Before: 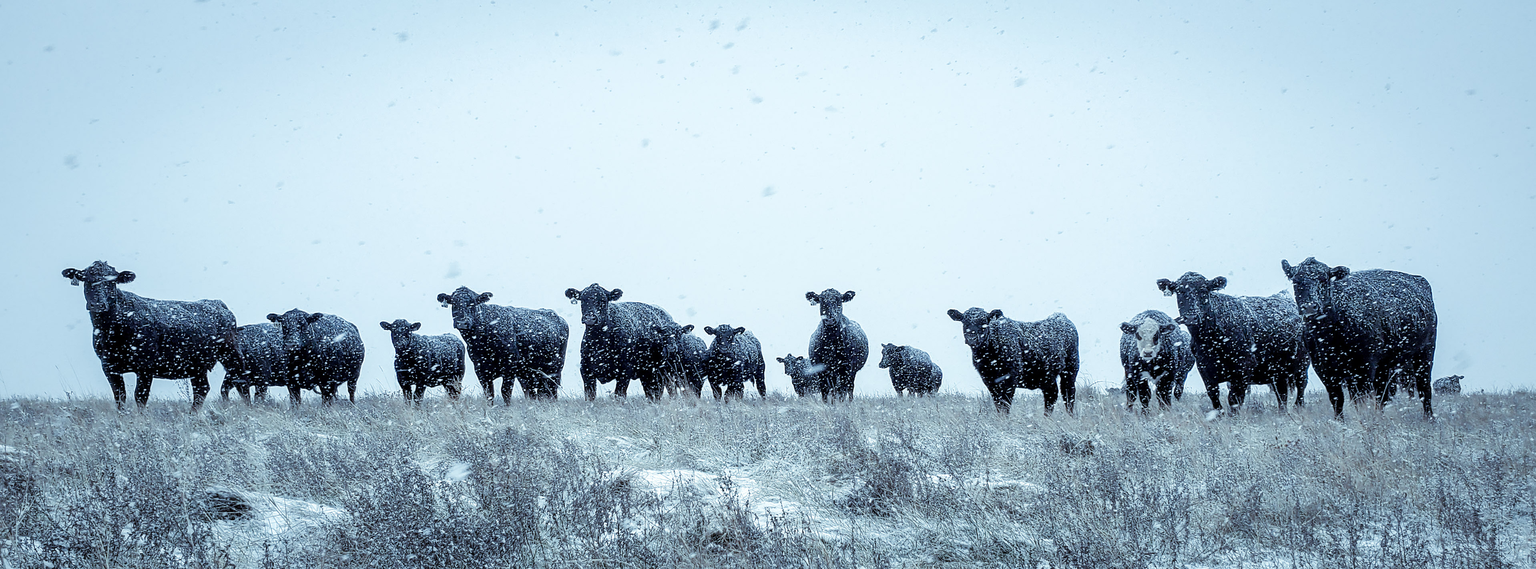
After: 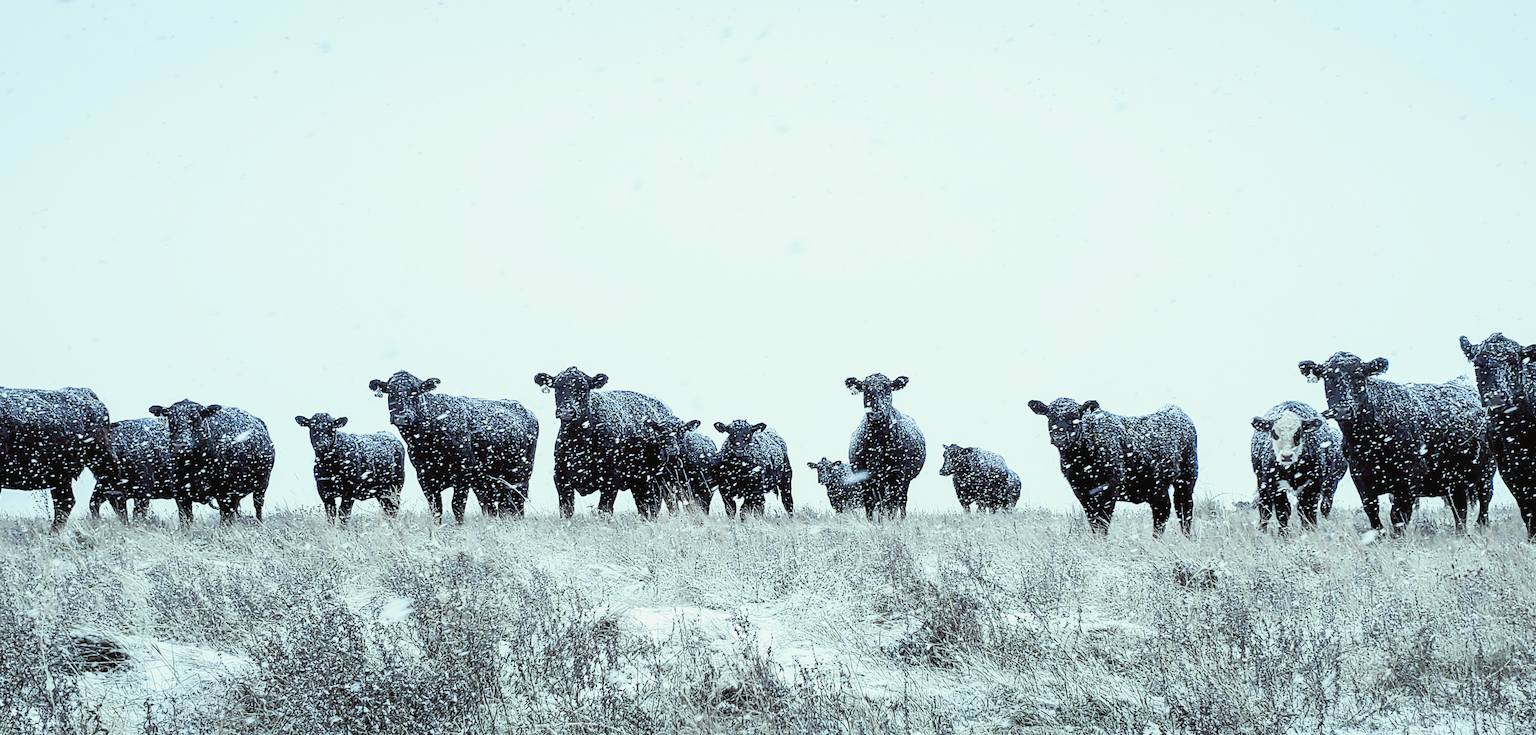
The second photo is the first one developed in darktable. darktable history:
crop: left 9.88%, right 12.664%
tone curve: curves: ch0 [(0, 0.026) (0.172, 0.194) (0.398, 0.437) (0.469, 0.544) (0.612, 0.741) (0.845, 0.926) (1, 0.968)]; ch1 [(0, 0) (0.437, 0.453) (0.472, 0.467) (0.502, 0.502) (0.531, 0.546) (0.574, 0.583) (0.617, 0.64) (0.699, 0.749) (0.859, 0.919) (1, 1)]; ch2 [(0, 0) (0.33, 0.301) (0.421, 0.443) (0.476, 0.502) (0.511, 0.504) (0.553, 0.553) (0.595, 0.586) (0.664, 0.664) (1, 1)], color space Lab, independent channels, preserve colors none
